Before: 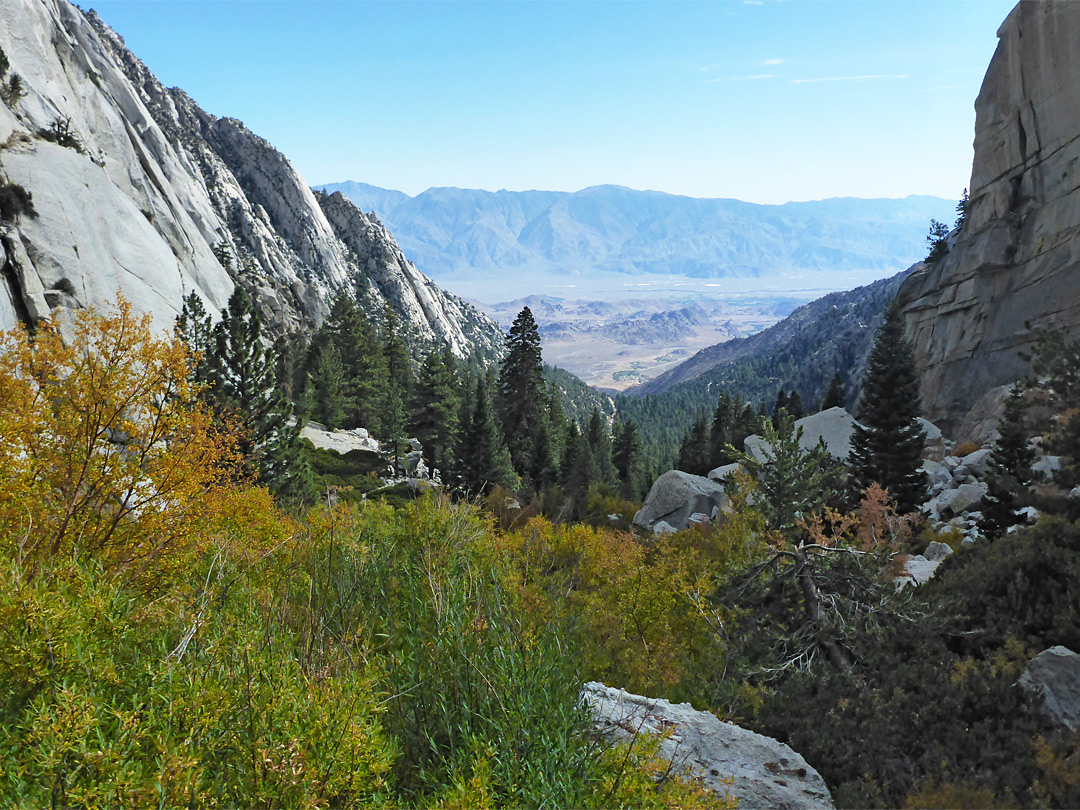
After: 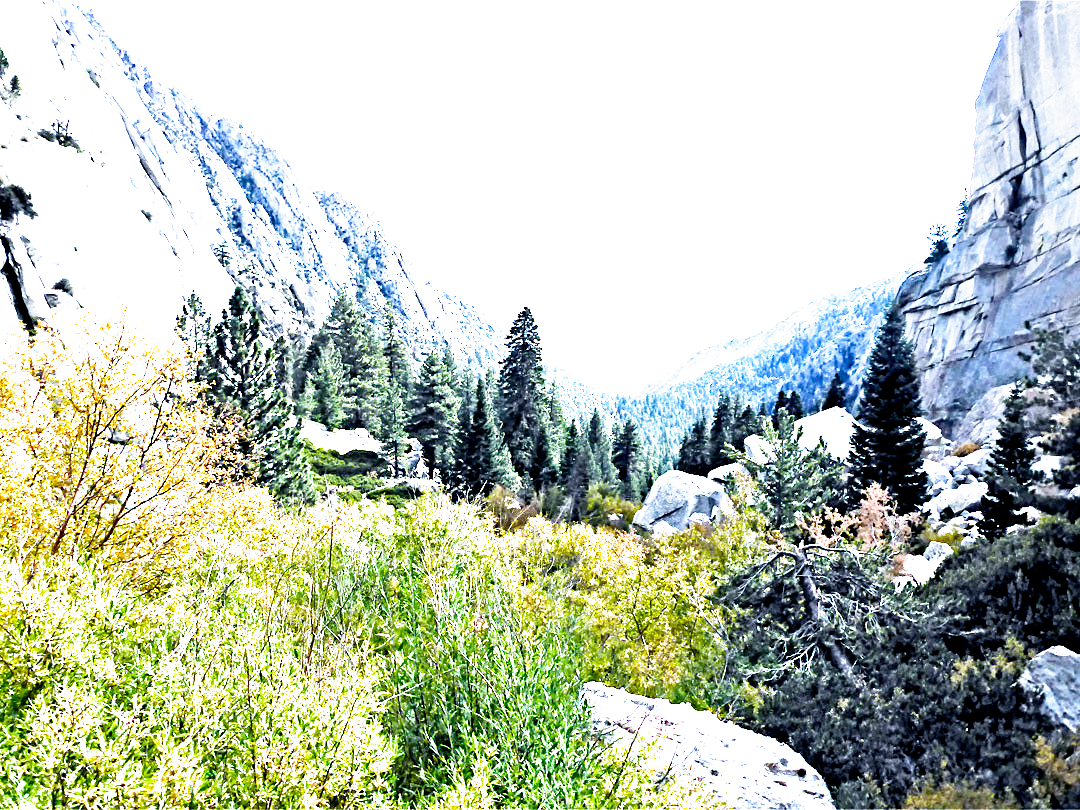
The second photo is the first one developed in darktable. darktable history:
filmic rgb: middle gray luminance 8.8%, black relative exposure -6.3 EV, white relative exposure 2.7 EV, threshold 6 EV, target black luminance 0%, hardness 4.74, latitude 73.47%, contrast 1.332, shadows ↔ highlights balance 10.13%, add noise in highlights 0, preserve chrominance no, color science v3 (2019), use custom middle-gray values true, iterations of high-quality reconstruction 0, contrast in highlights soft, enable highlight reconstruction true
white balance: red 0.948, green 1.02, blue 1.176
exposure: black level correction 0.009, exposure 1.425 EV, compensate highlight preservation false
tone equalizer: -8 EV -0.75 EV, -7 EV -0.7 EV, -6 EV -0.6 EV, -5 EV -0.4 EV, -3 EV 0.4 EV, -2 EV 0.6 EV, -1 EV 0.7 EV, +0 EV 0.75 EV, edges refinement/feathering 500, mask exposure compensation -1.57 EV, preserve details no
